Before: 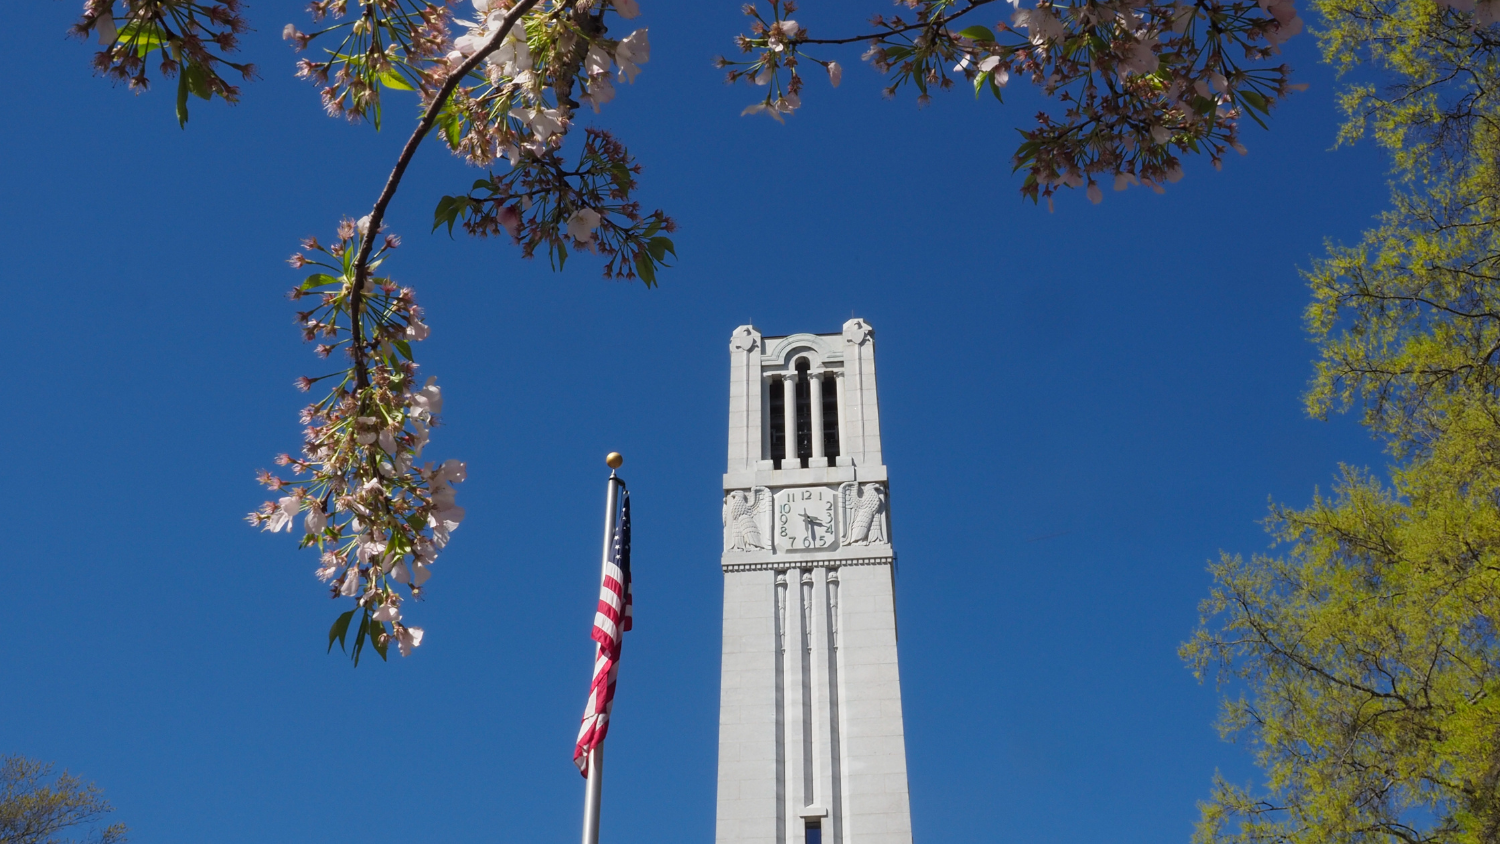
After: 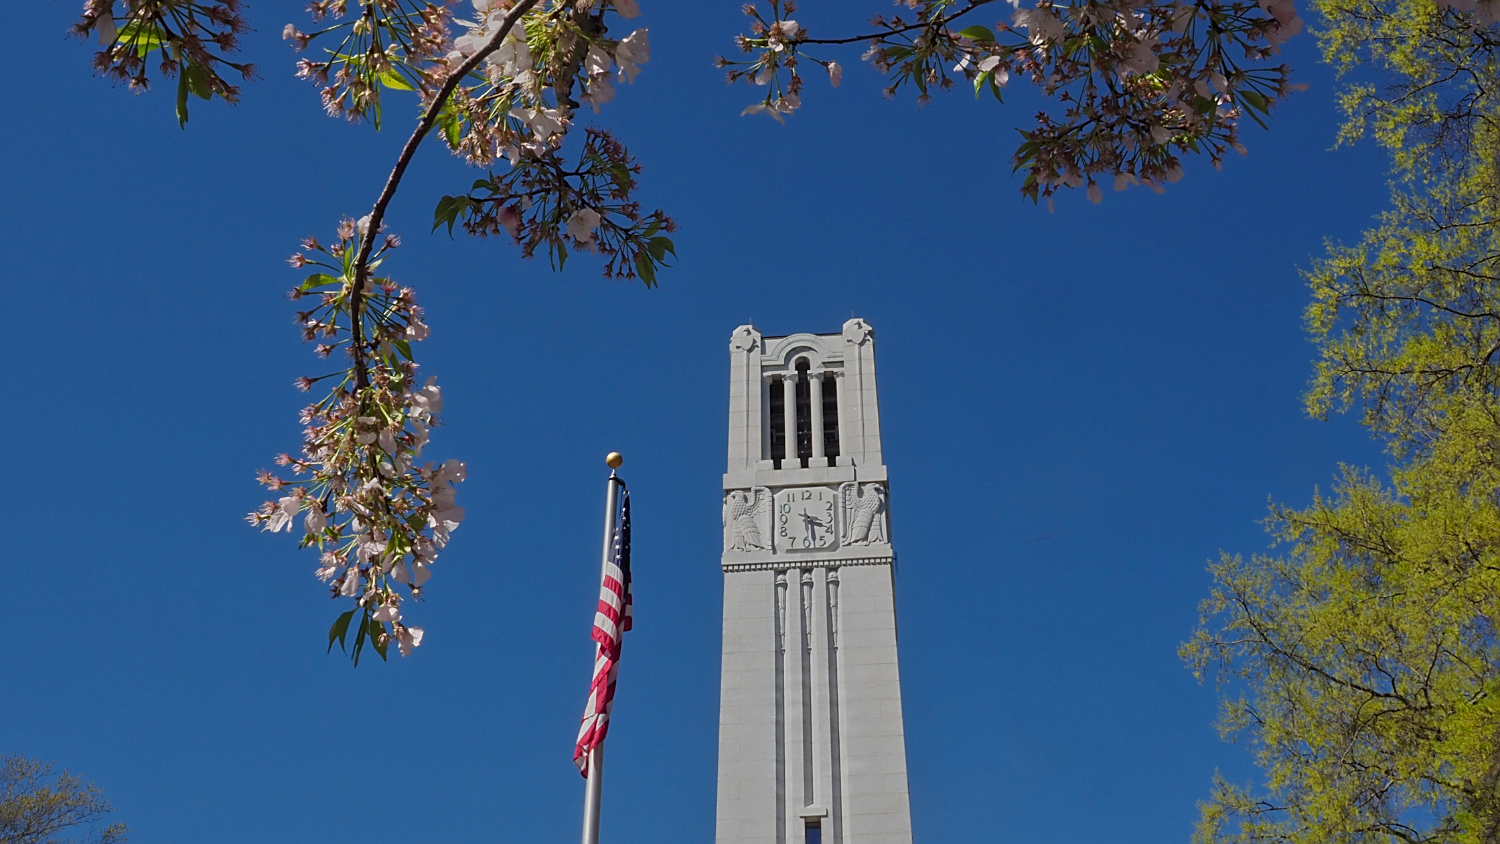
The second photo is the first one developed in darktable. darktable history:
sharpen: on, module defaults
tone equalizer: -8 EV -0.002 EV, -7 EV 0.005 EV, -6 EV -0.008 EV, -5 EV 0.007 EV, -4 EV -0.042 EV, -3 EV -0.233 EV, -2 EV -0.662 EV, -1 EV -0.983 EV, +0 EV -0.969 EV, smoothing diameter 2%, edges refinement/feathering 20, mask exposure compensation -1.57 EV, filter diffusion 5
